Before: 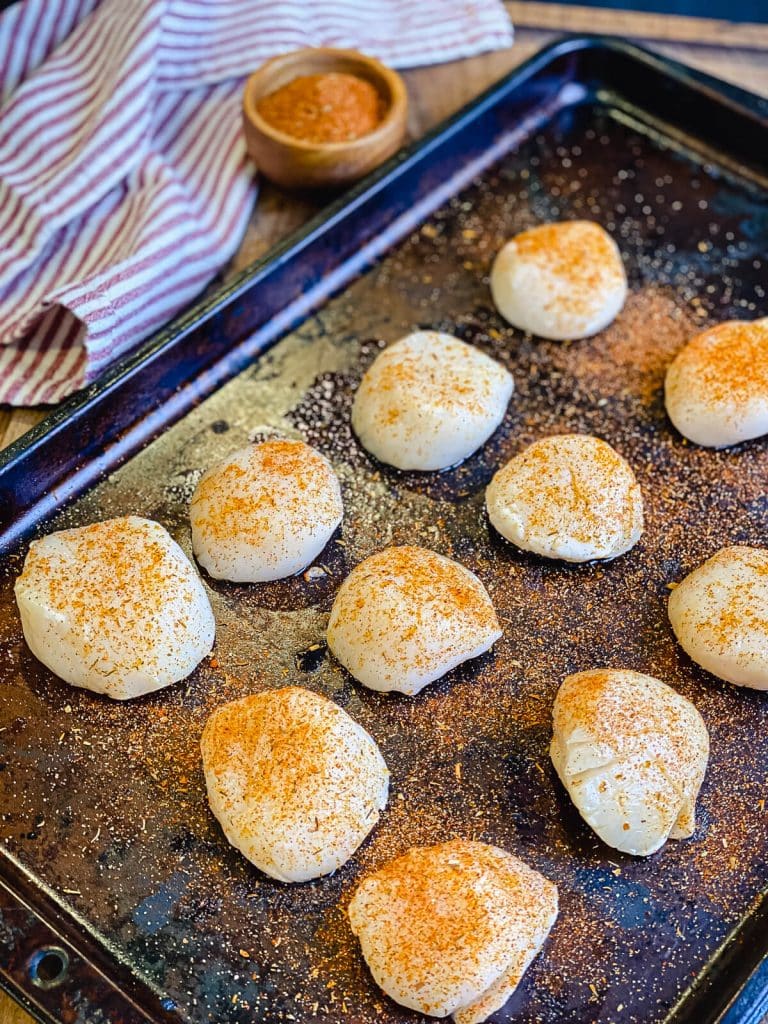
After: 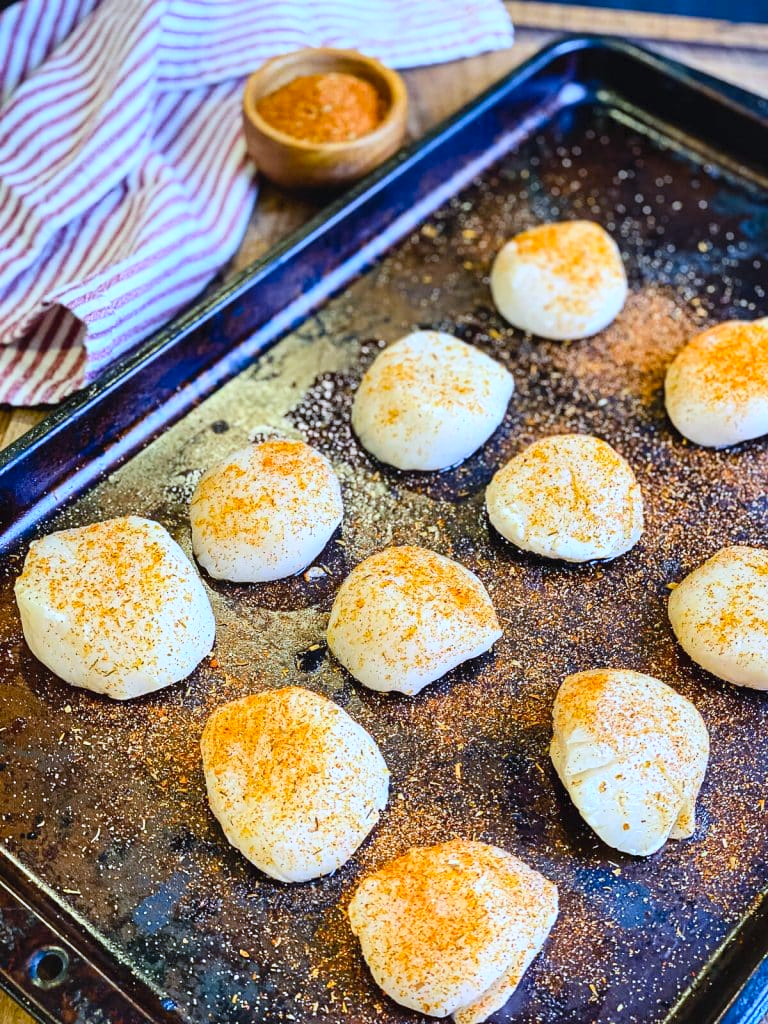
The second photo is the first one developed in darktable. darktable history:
white balance: red 0.924, blue 1.095
contrast brightness saturation: contrast 0.2, brightness 0.16, saturation 0.22
